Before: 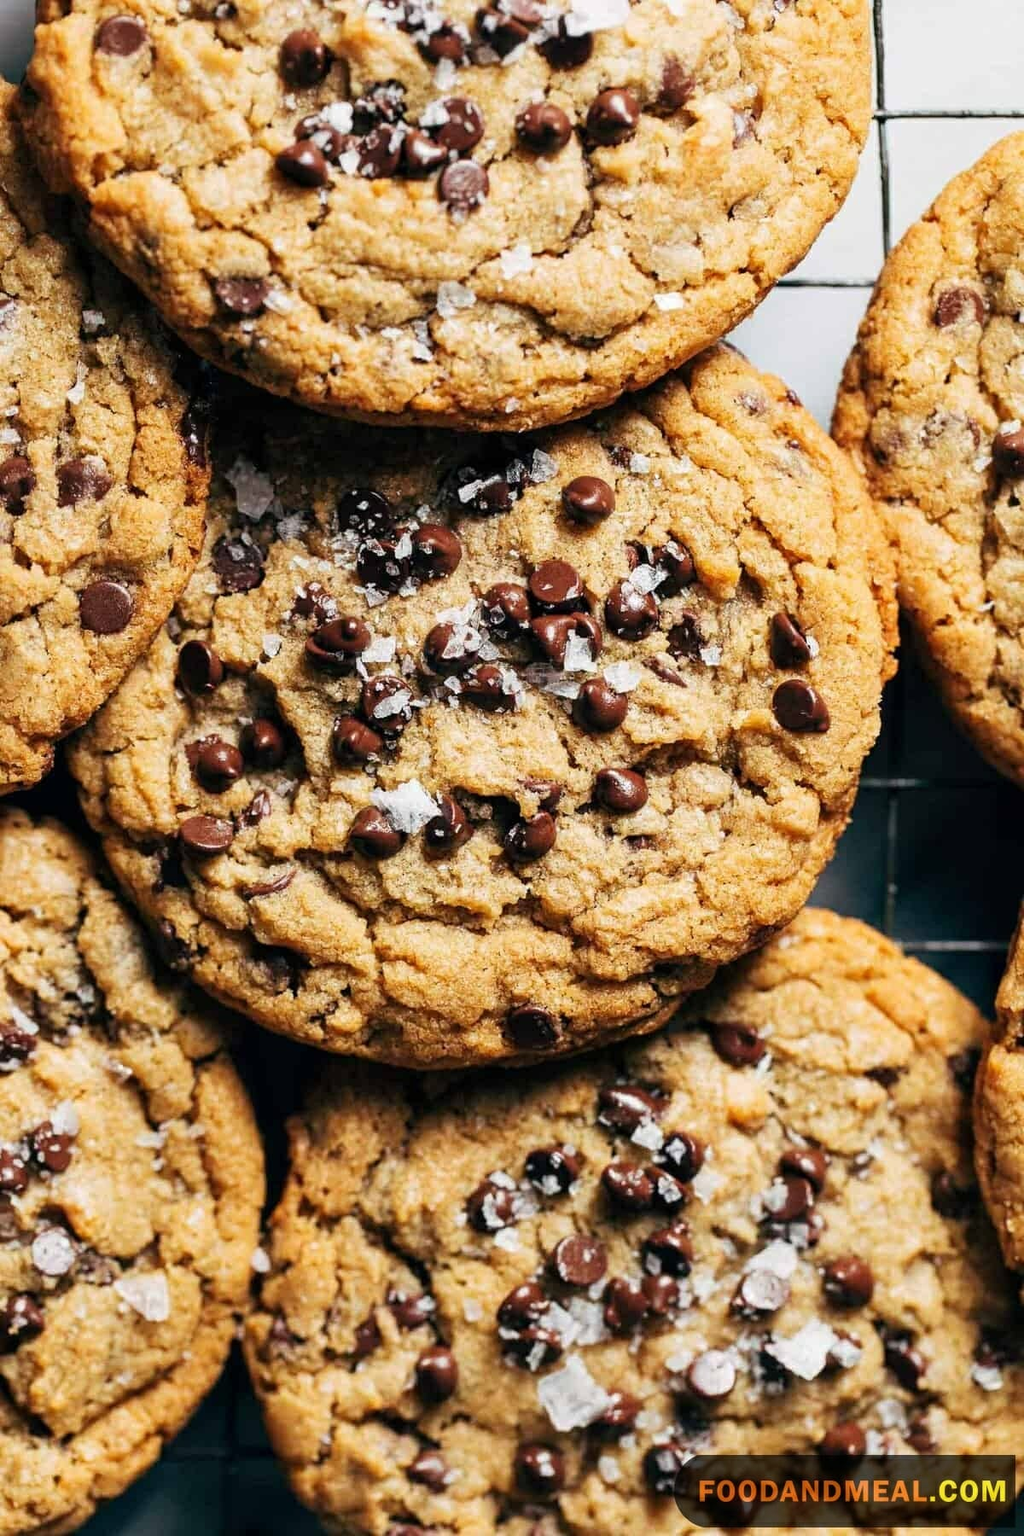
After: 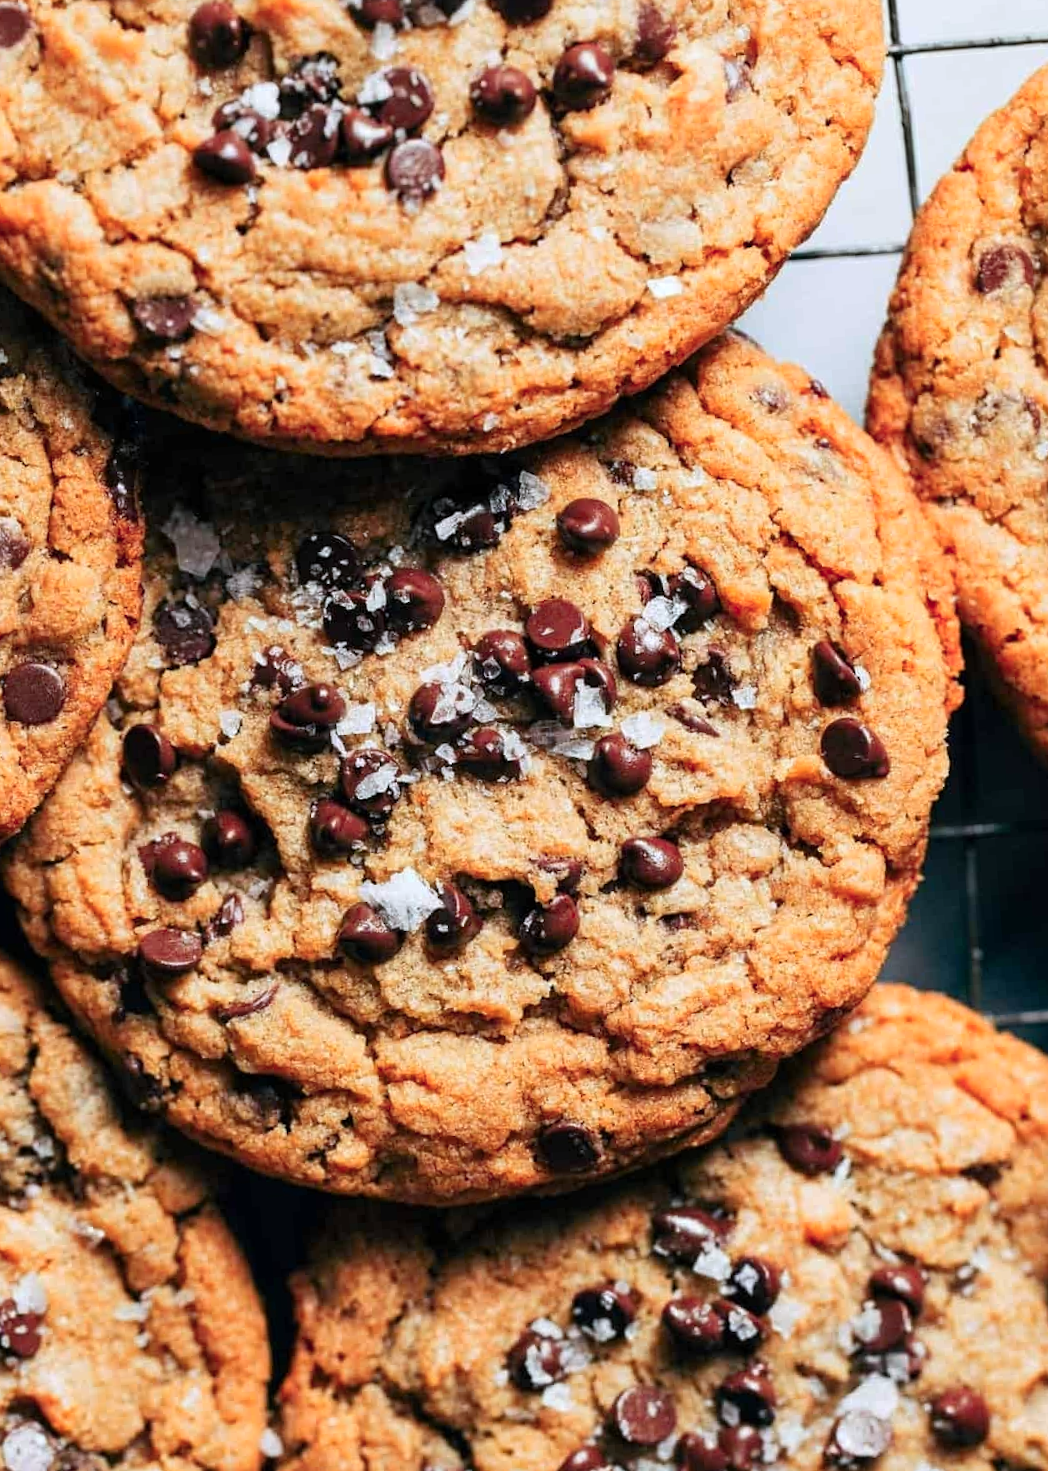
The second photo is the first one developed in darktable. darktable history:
white balance: red 0.976, blue 1.04
color zones: curves: ch1 [(0.263, 0.53) (0.376, 0.287) (0.487, 0.512) (0.748, 0.547) (1, 0.513)]; ch2 [(0.262, 0.45) (0.751, 0.477)], mix 31.98%
exposure: compensate highlight preservation false
crop and rotate: left 10.77%, top 5.1%, right 10.41%, bottom 16.76%
rotate and perspective: rotation -4.25°, automatic cropping off
